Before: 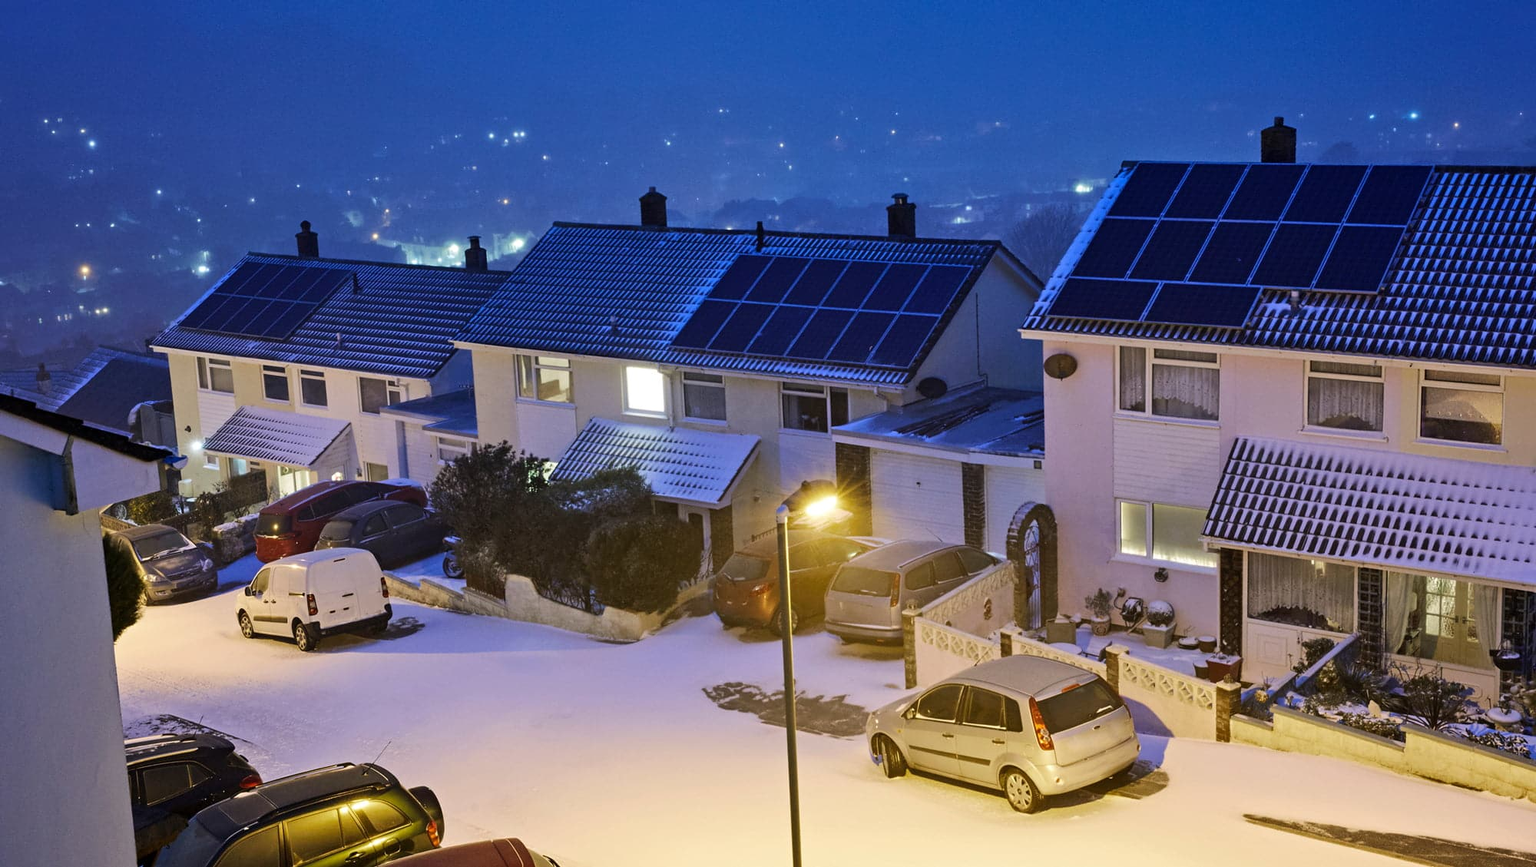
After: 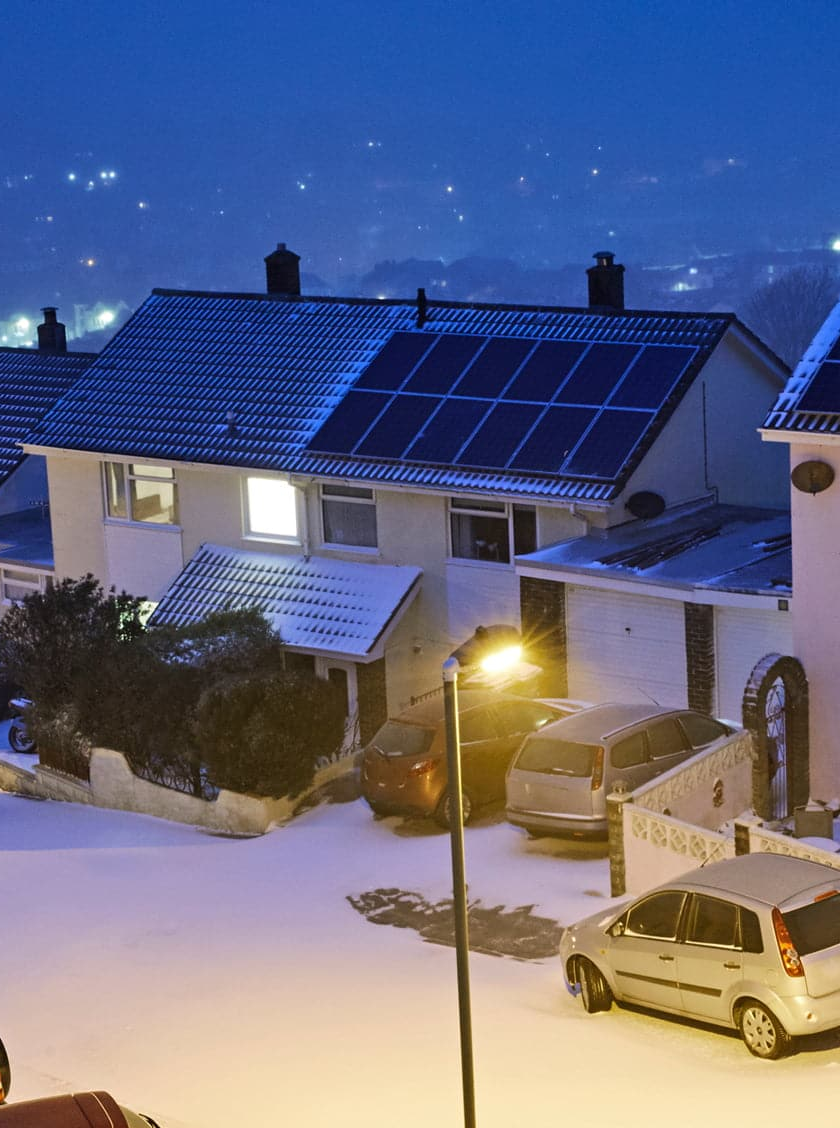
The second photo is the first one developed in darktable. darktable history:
crop: left 28.425%, right 29.529%
